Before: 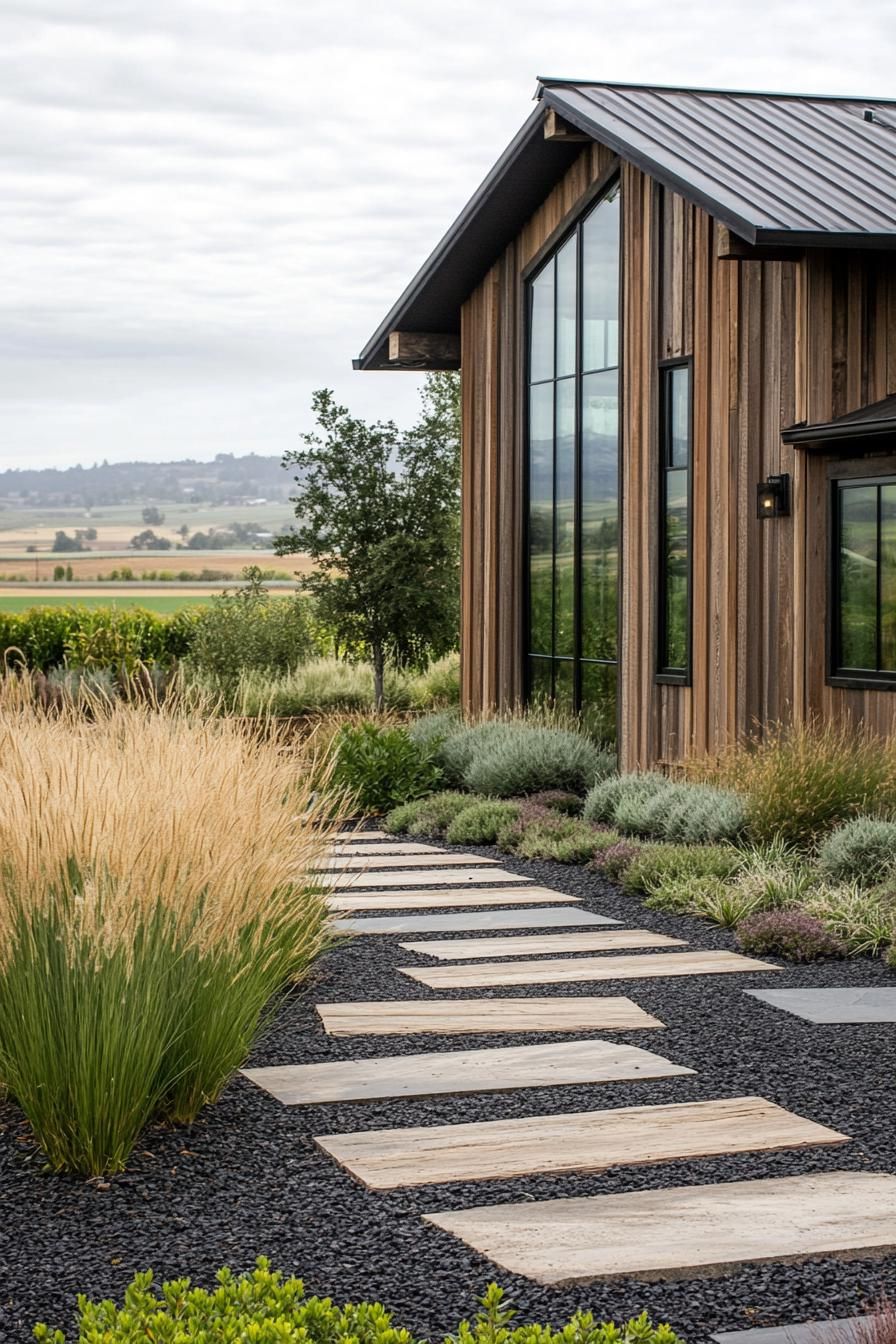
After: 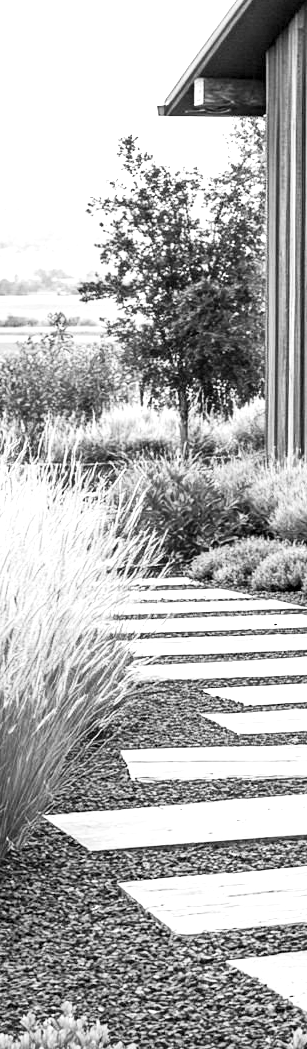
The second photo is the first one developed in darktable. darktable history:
contrast brightness saturation: contrast 0.196, brightness 0.17, saturation 0.224
color calibration: output gray [0.22, 0.42, 0.37, 0], illuminant custom, x 0.261, y 0.52, temperature 7020.18 K
shadows and highlights: shadows 29.6, highlights -30.29, low approximation 0.01, soften with gaussian
haze removal: compatibility mode true, adaptive false
exposure: black level correction 0.001, exposure 1.129 EV, compensate highlight preservation false
crop and rotate: left 21.83%, top 18.912%, right 43.84%, bottom 2.992%
levels: mode automatic, levels [0, 0.374, 0.749]
